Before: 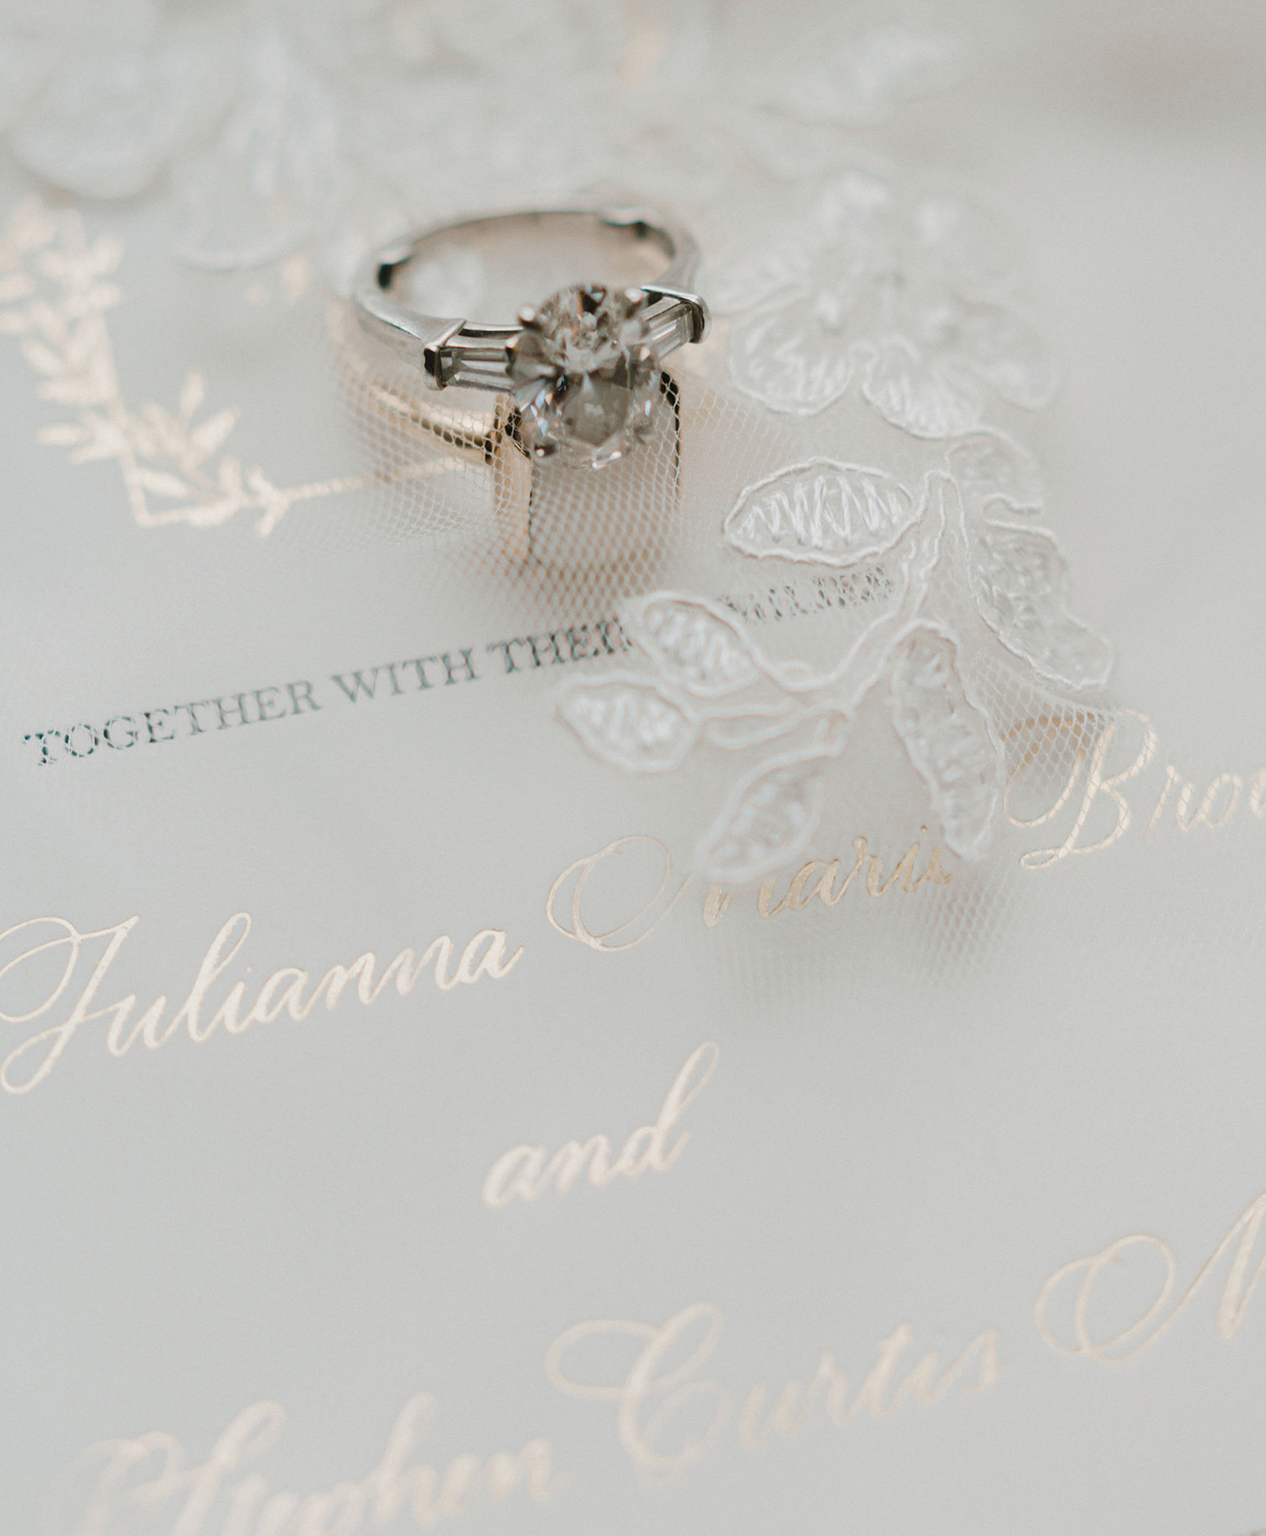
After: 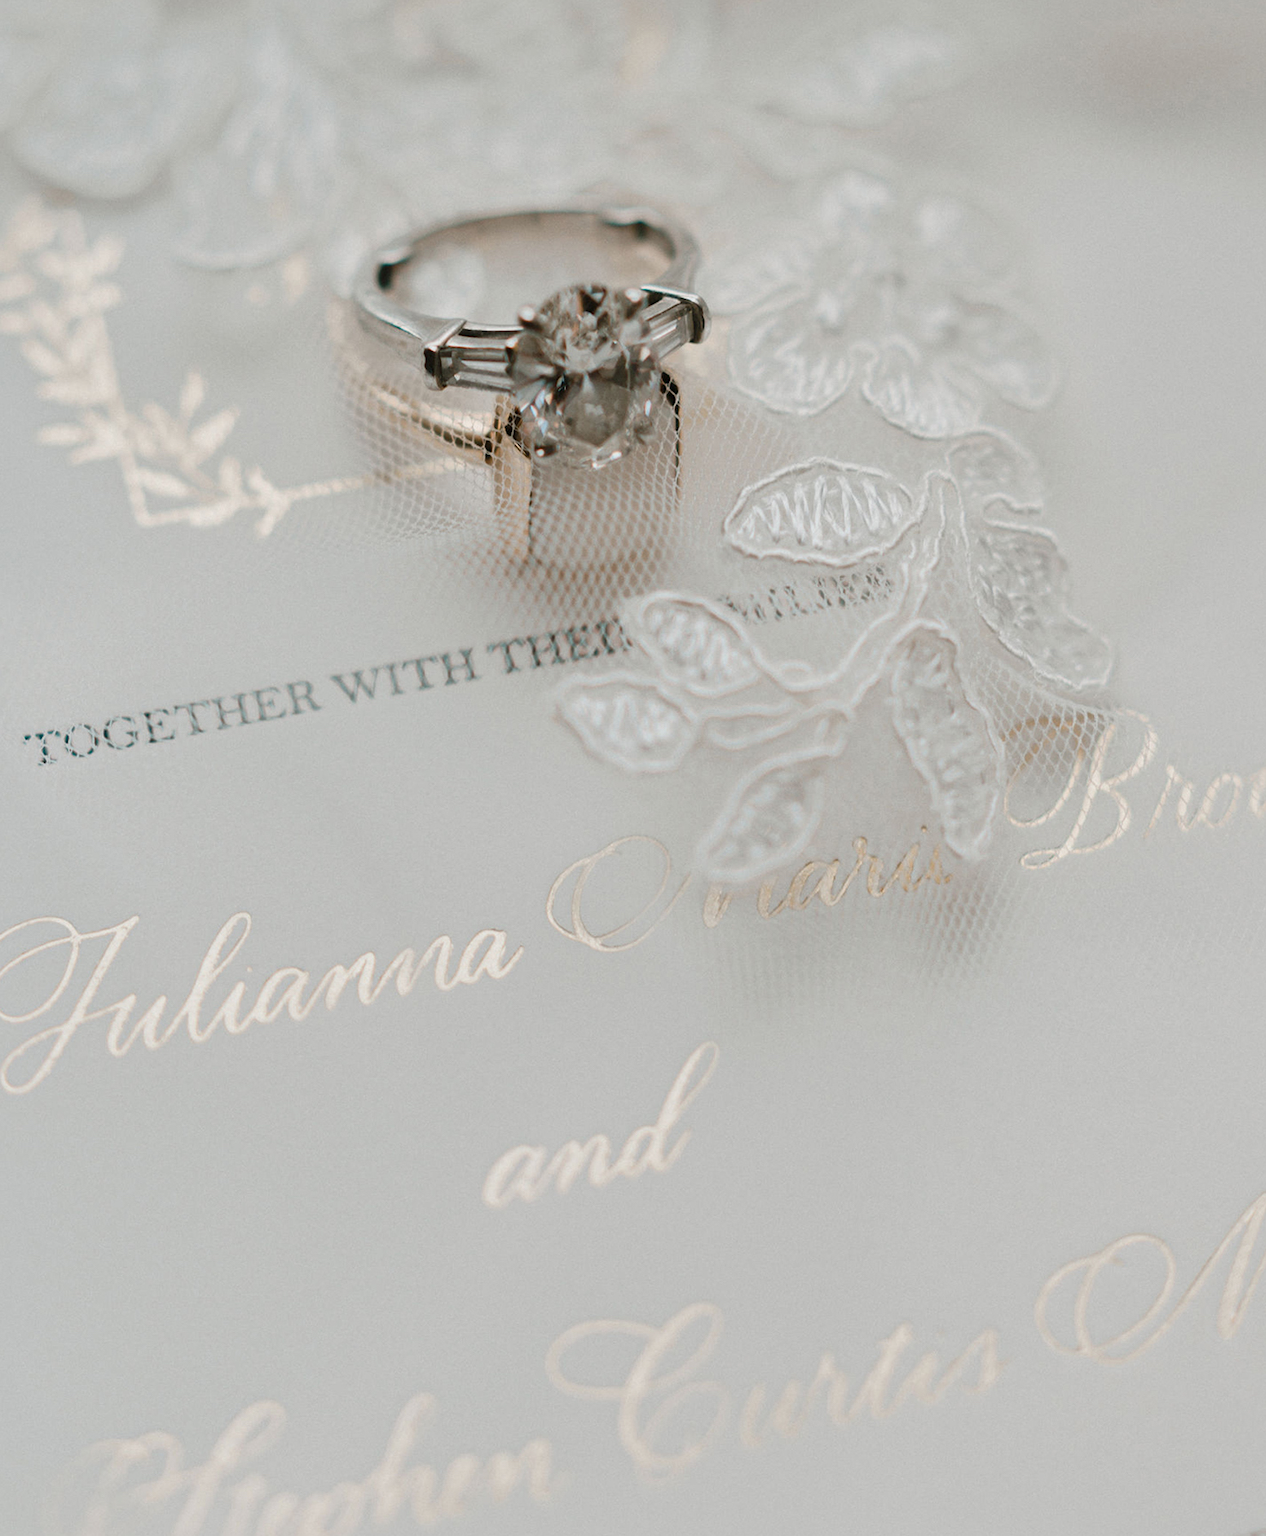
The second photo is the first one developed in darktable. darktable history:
local contrast: mode bilateral grid, contrast 20, coarseness 50, detail 132%, midtone range 0.2
exposure: exposure -0.157 EV, compensate highlight preservation false
tone equalizer: on, module defaults
